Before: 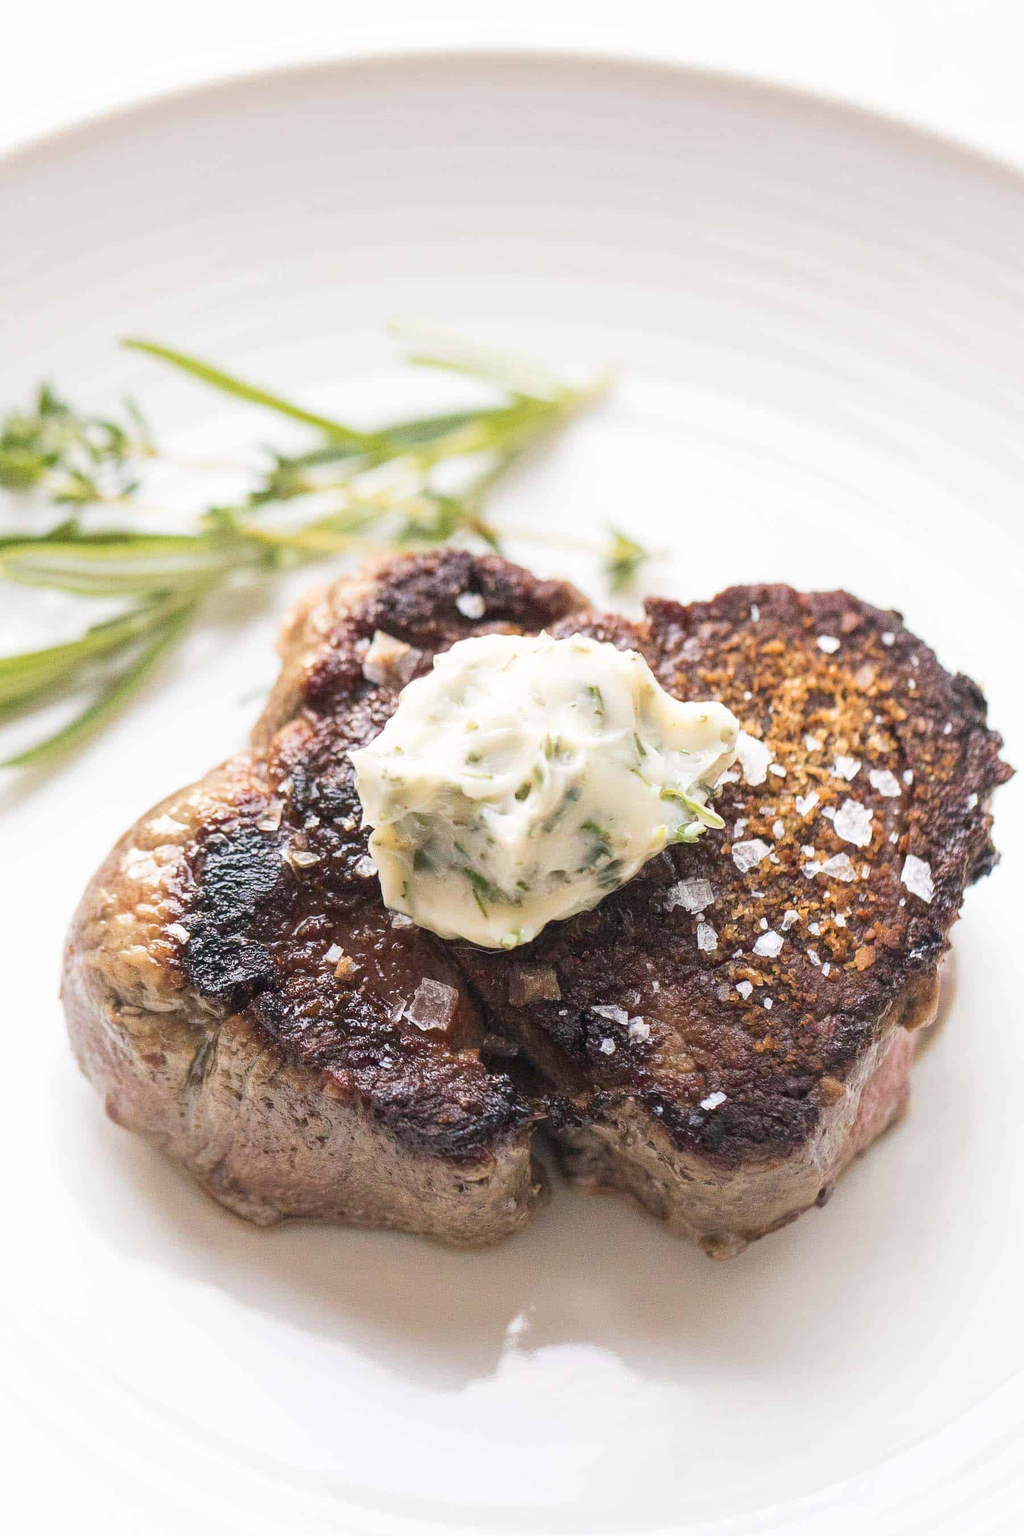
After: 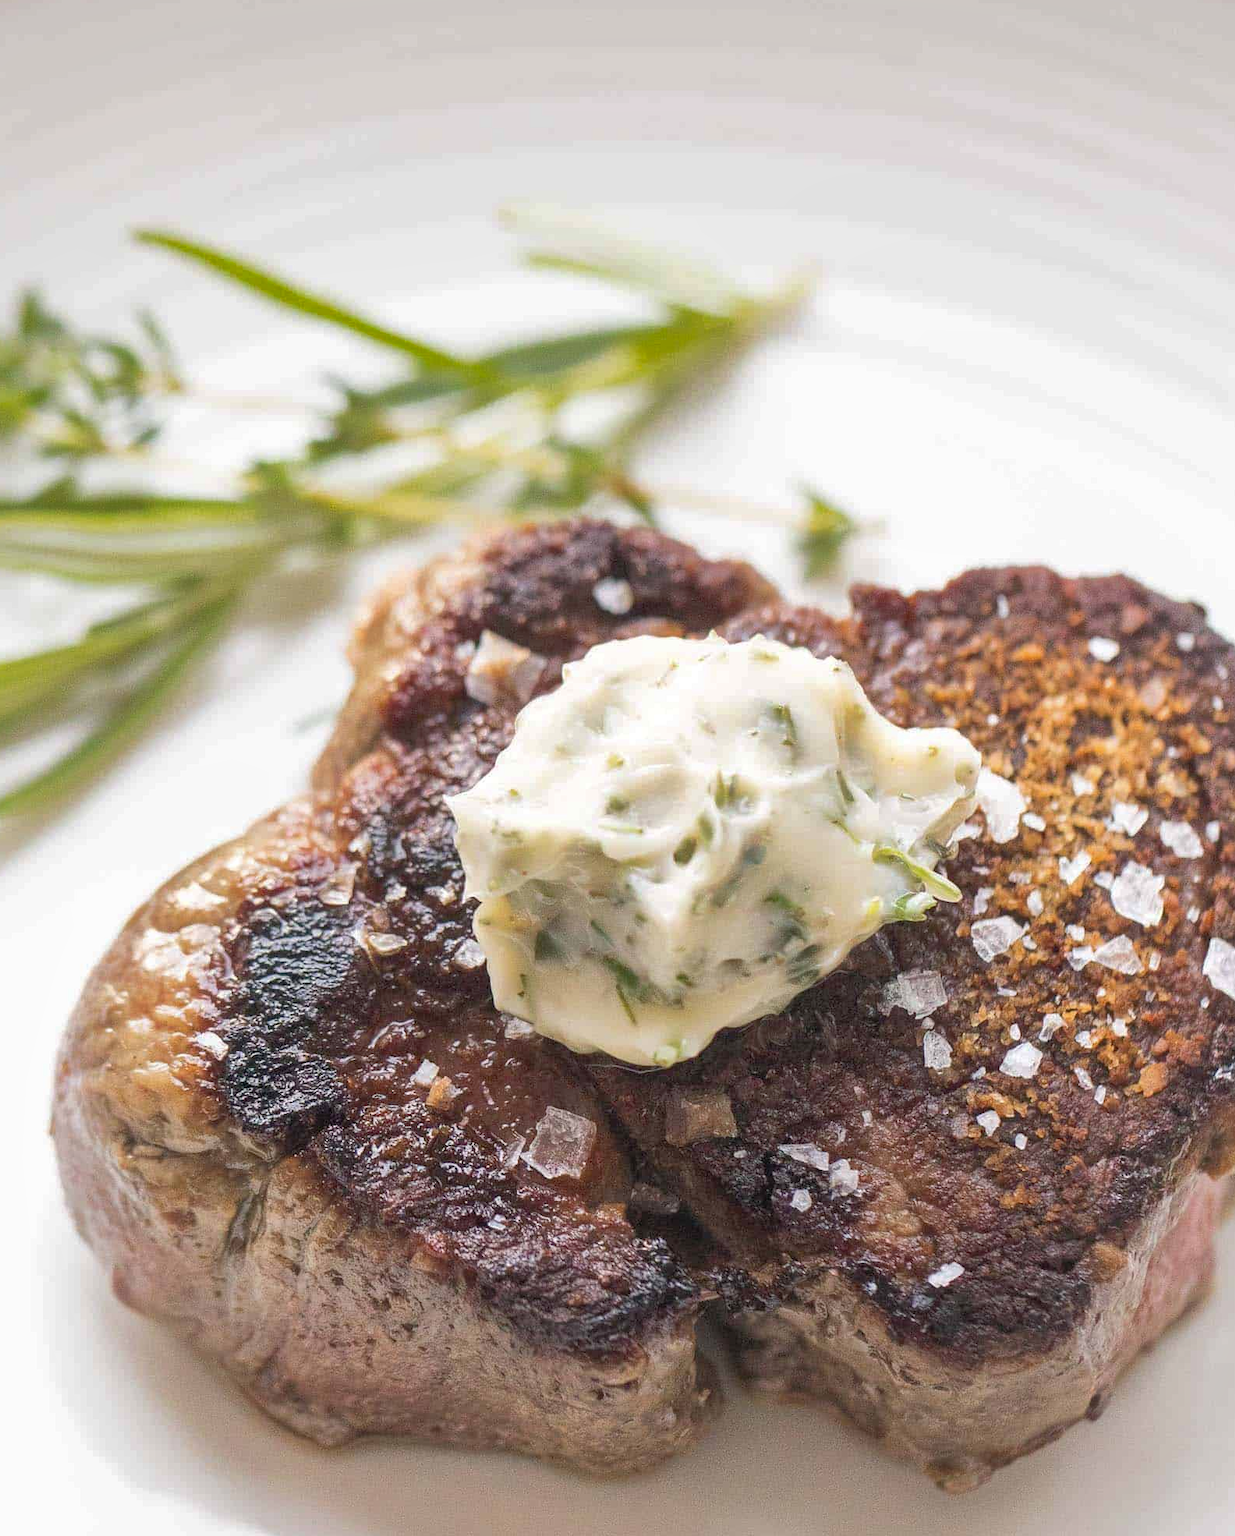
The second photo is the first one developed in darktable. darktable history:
crop and rotate: left 2.304%, top 11.144%, right 9.613%, bottom 15.857%
shadows and highlights: on, module defaults
